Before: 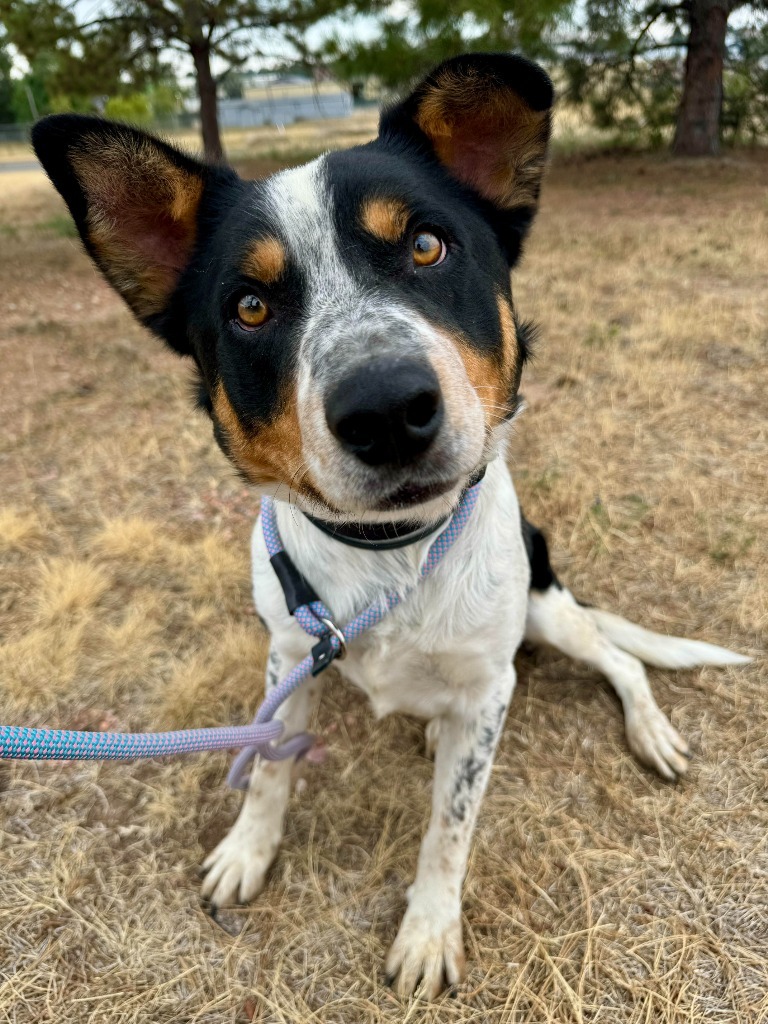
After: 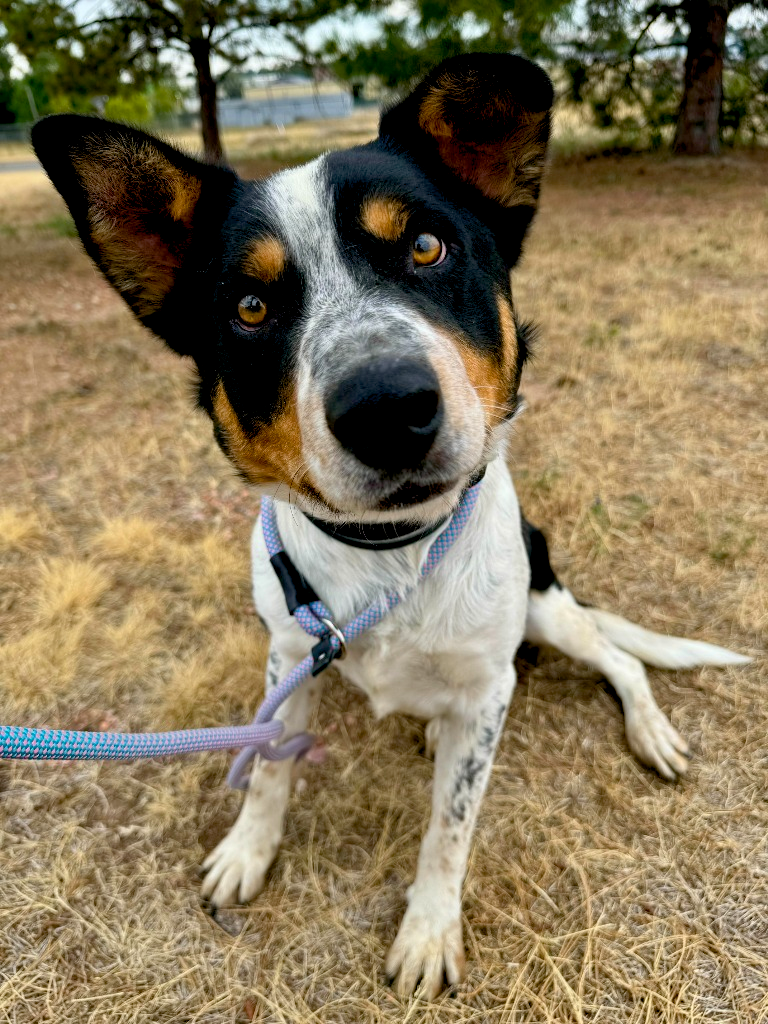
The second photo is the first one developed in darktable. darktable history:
color balance rgb: global offset › luminance -1.424%, perceptual saturation grading › global saturation 14.773%
